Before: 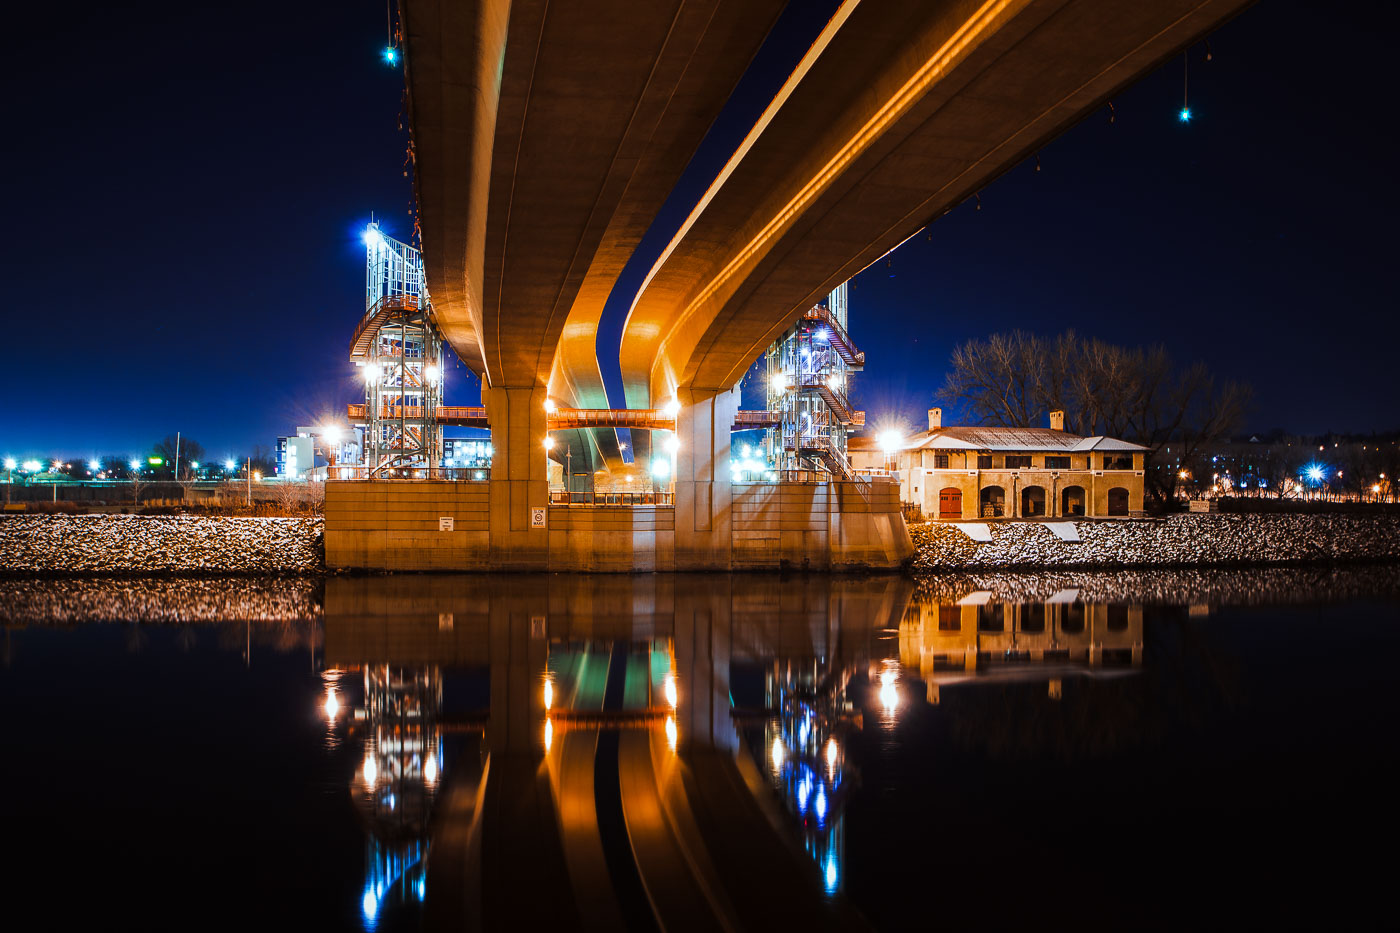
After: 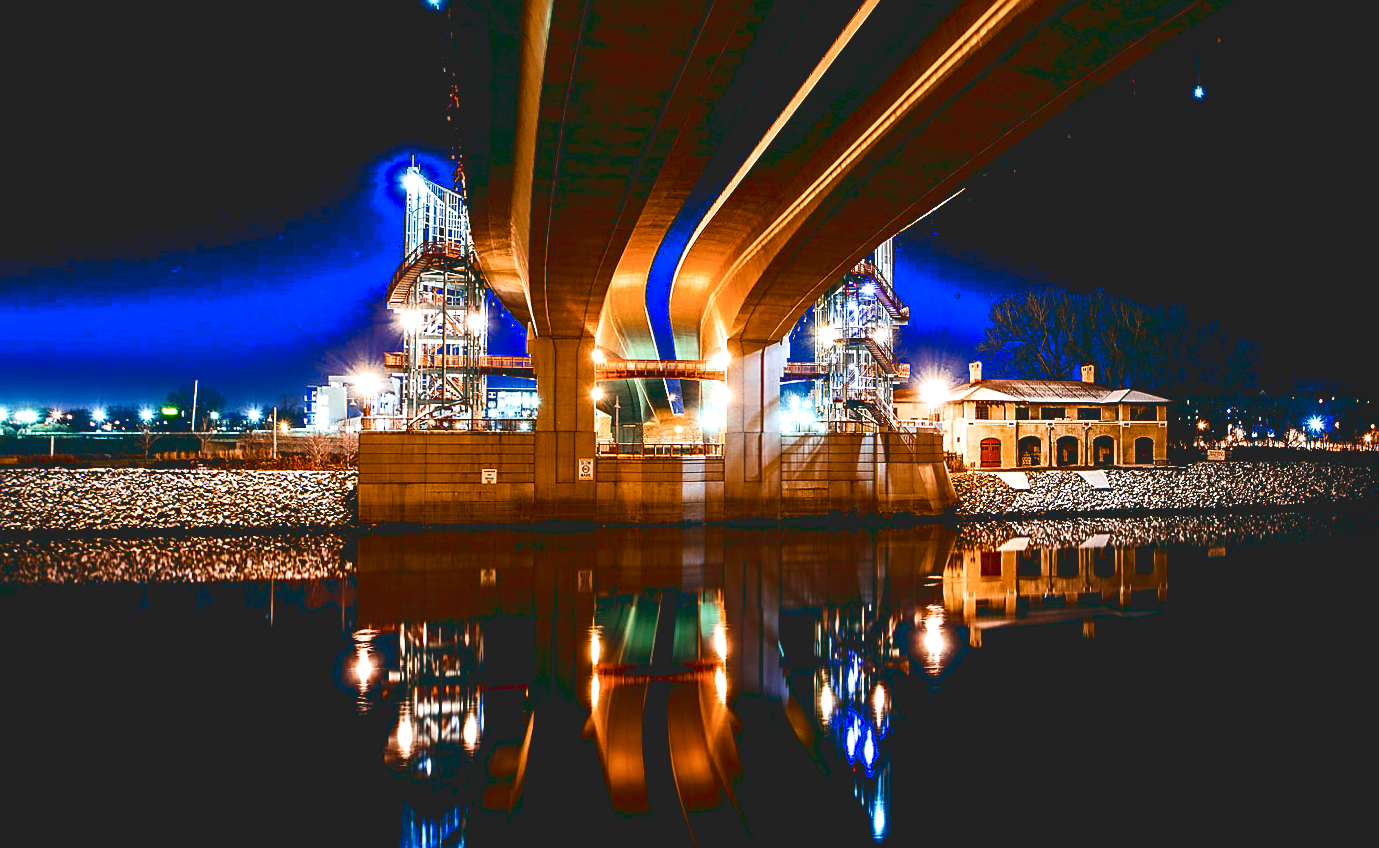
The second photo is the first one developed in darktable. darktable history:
color balance: lift [1, 0.994, 1.002, 1.006], gamma [0.957, 1.081, 1.016, 0.919], gain [0.97, 0.972, 1.01, 1.028], input saturation 91.06%, output saturation 79.8%
exposure: black level correction 0.009, compensate highlight preservation false
tone curve: curves: ch0 [(0, 0.129) (0.187, 0.207) (0.729, 0.789) (1, 1)], color space Lab, linked channels, preserve colors none
local contrast: mode bilateral grid, contrast 100, coarseness 100, detail 91%, midtone range 0.2
color balance rgb: shadows lift › chroma 4.21%, shadows lift › hue 252.22°, highlights gain › chroma 1.36%, highlights gain › hue 50.24°, perceptual saturation grading › mid-tones 6.33%, perceptual saturation grading › shadows 72.44%, perceptual brilliance grading › highlights 11.59%, contrast 5.05%
rotate and perspective: rotation -0.013°, lens shift (vertical) -0.027, lens shift (horizontal) 0.178, crop left 0.016, crop right 0.989, crop top 0.082, crop bottom 0.918
sharpen: on, module defaults
